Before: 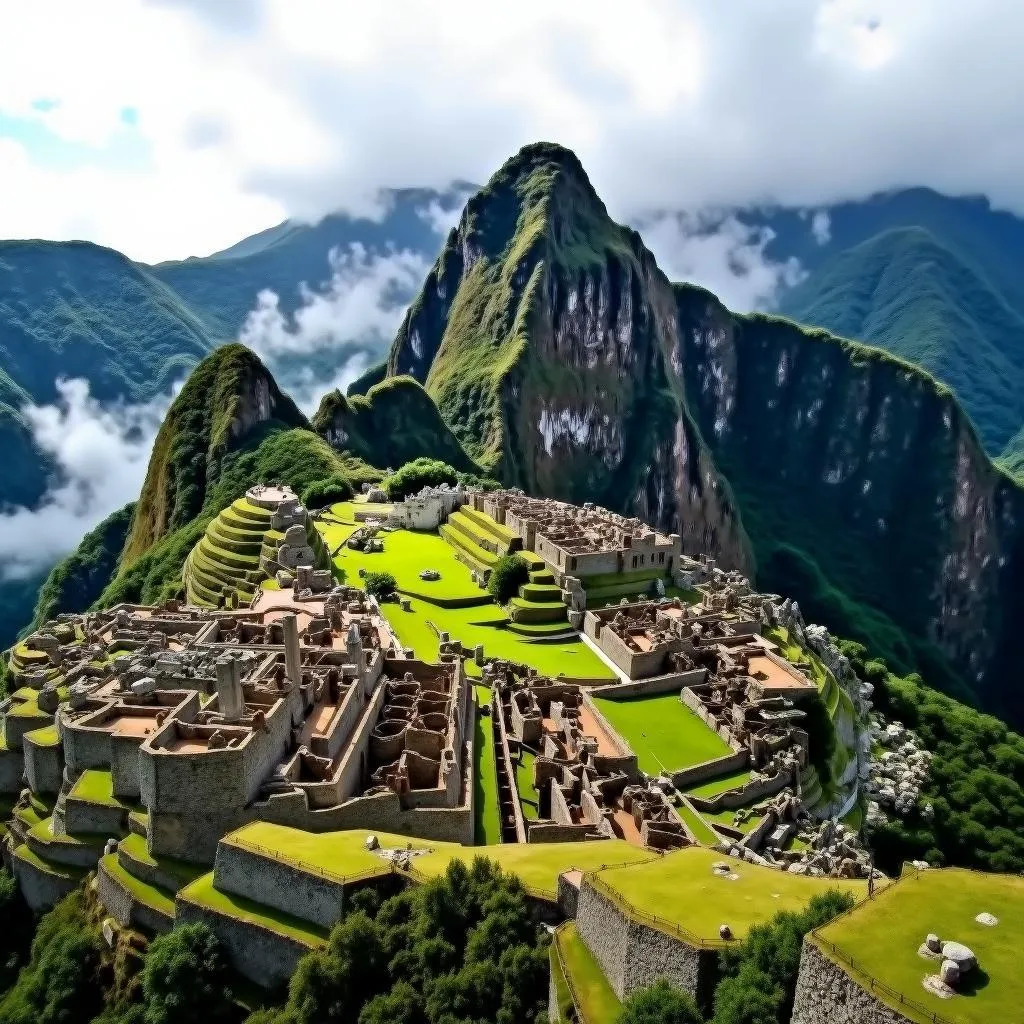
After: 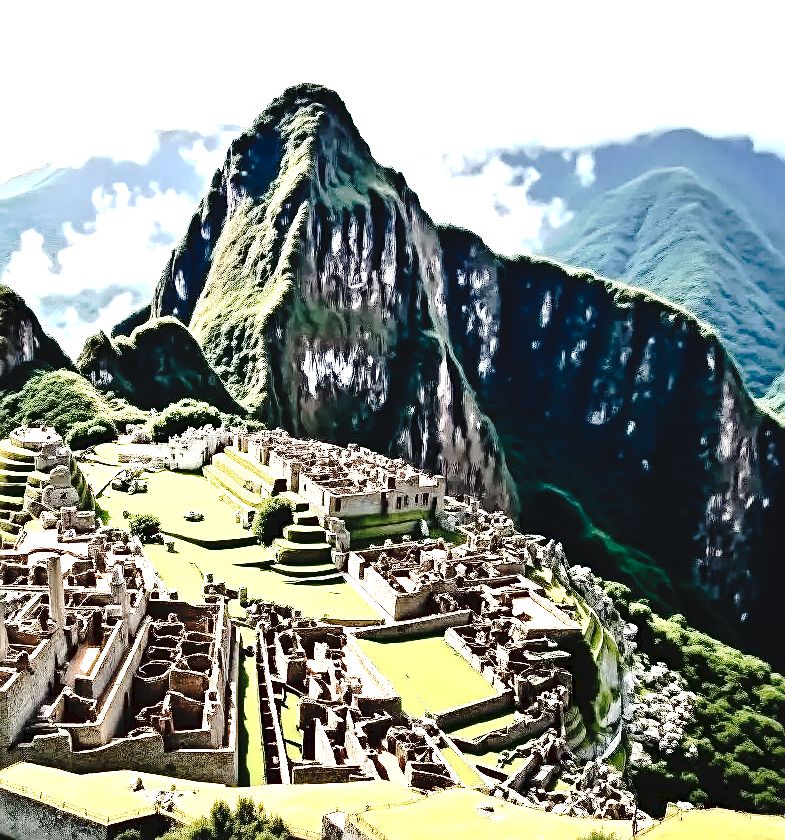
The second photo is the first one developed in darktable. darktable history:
crop: left 23.095%, top 5.827%, bottom 11.854%
contrast brightness saturation: saturation -0.04
sharpen: on, module defaults
color correction: saturation 0.8
white balance: red 1.045, blue 0.932
exposure: exposure 1 EV, compensate highlight preservation false
tone equalizer: -8 EV -1.08 EV, -7 EV -1.01 EV, -6 EV -0.867 EV, -5 EV -0.578 EV, -3 EV 0.578 EV, -2 EV 0.867 EV, -1 EV 1.01 EV, +0 EV 1.08 EV, edges refinement/feathering 500, mask exposure compensation -1.57 EV, preserve details no
tone curve: curves: ch0 [(0, 0) (0.003, 0.051) (0.011, 0.052) (0.025, 0.055) (0.044, 0.062) (0.069, 0.068) (0.1, 0.077) (0.136, 0.098) (0.177, 0.145) (0.224, 0.223) (0.277, 0.314) (0.335, 0.43) (0.399, 0.518) (0.468, 0.591) (0.543, 0.656) (0.623, 0.726) (0.709, 0.809) (0.801, 0.857) (0.898, 0.918) (1, 1)], preserve colors none
